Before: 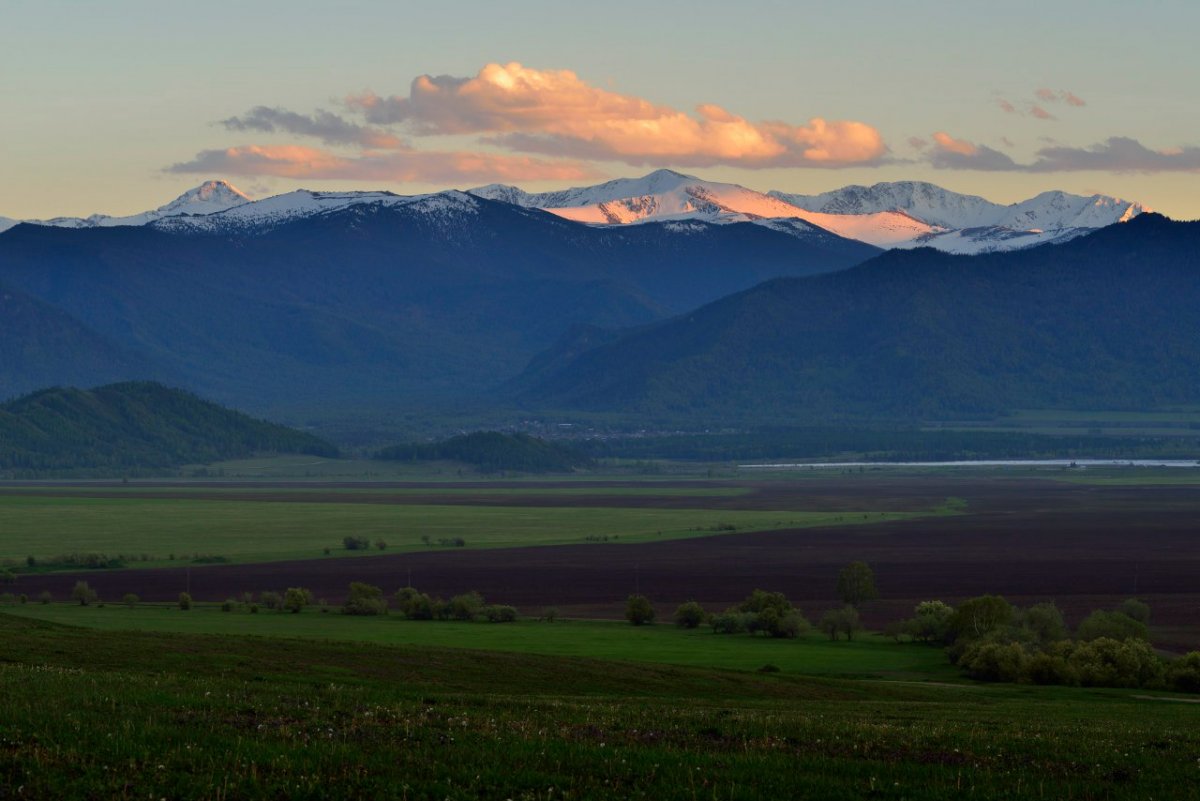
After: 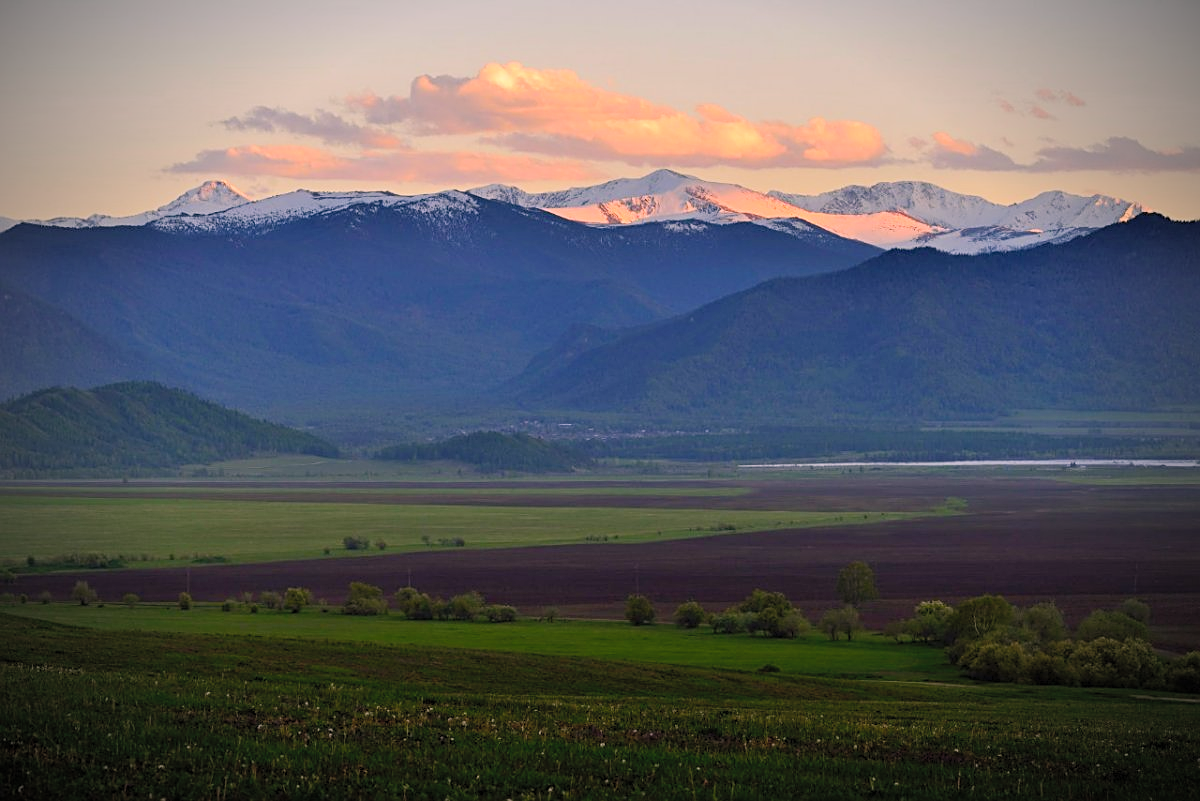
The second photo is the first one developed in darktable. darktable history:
sharpen: on, module defaults
contrast brightness saturation: contrast 0.14, brightness 0.21
color correction: highlights a* 12.23, highlights b* 5.41
vignetting: fall-off start 75%, brightness -0.692, width/height ratio 1.084
color balance rgb: perceptual saturation grading › global saturation 20%, perceptual saturation grading › highlights -25%, perceptual saturation grading › shadows 25%
